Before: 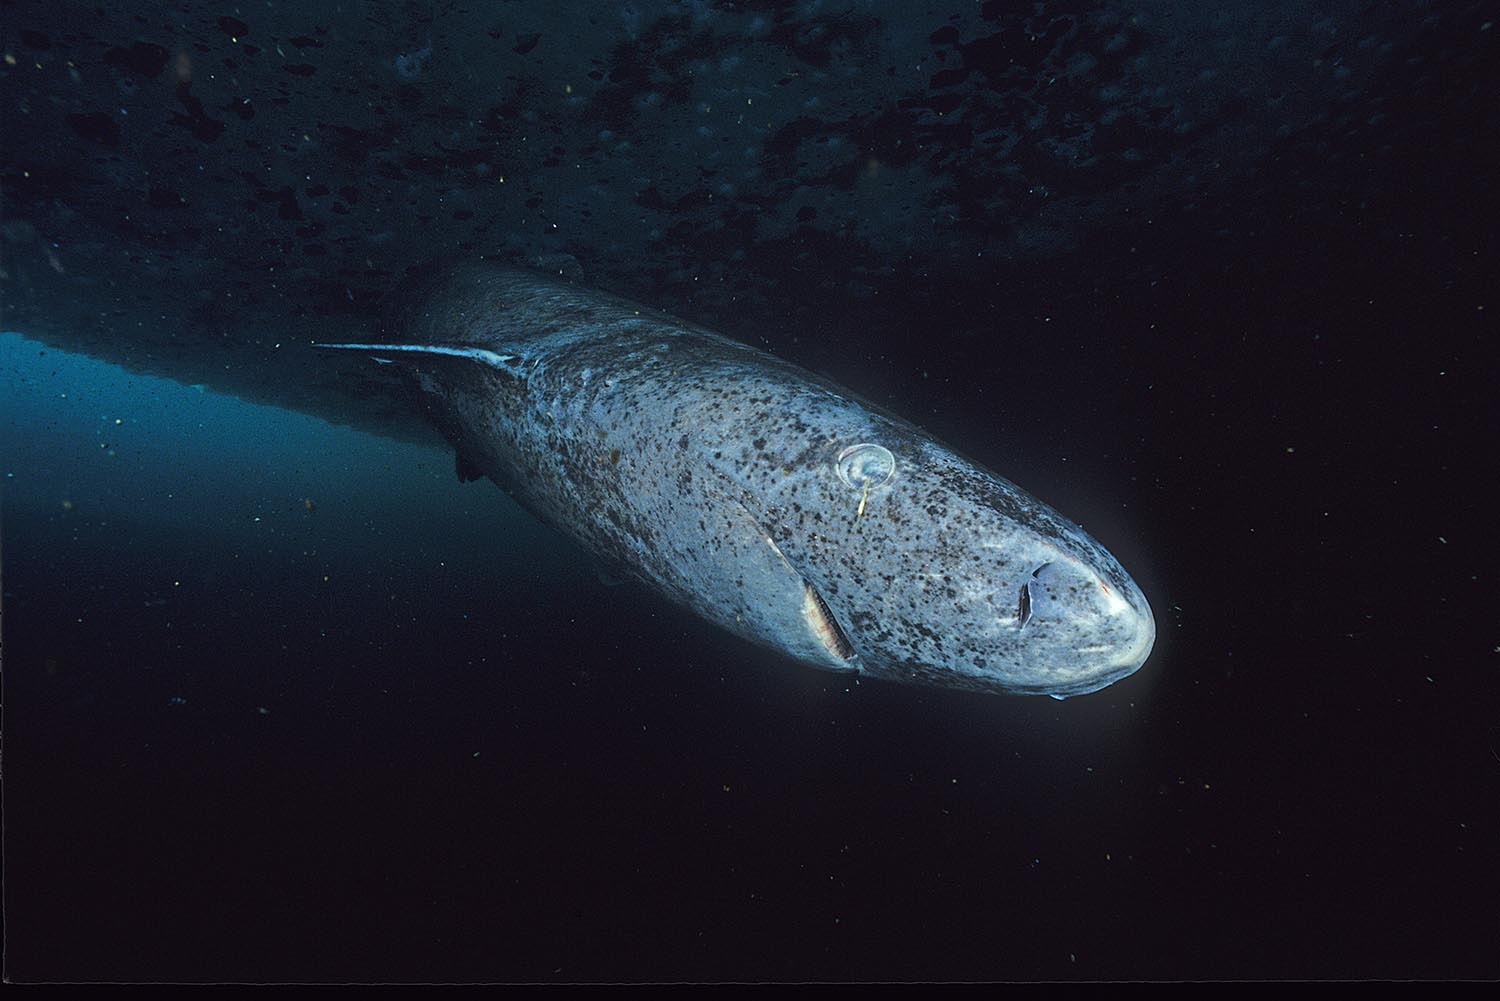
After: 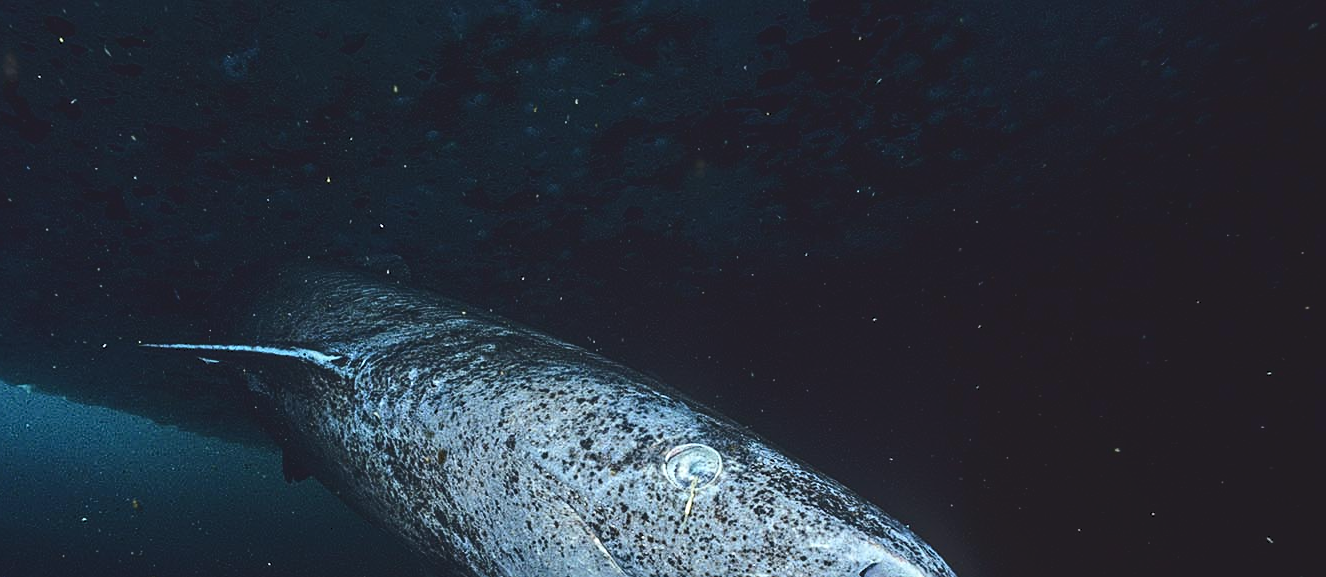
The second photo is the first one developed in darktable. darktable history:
exposure: black level correction -0.003, exposure 0.035 EV, compensate exposure bias true, compensate highlight preservation false
tone curve: curves: ch0 [(0, 0) (0.003, 0.108) (0.011, 0.108) (0.025, 0.108) (0.044, 0.113) (0.069, 0.113) (0.1, 0.121) (0.136, 0.136) (0.177, 0.16) (0.224, 0.192) (0.277, 0.246) (0.335, 0.324) (0.399, 0.419) (0.468, 0.518) (0.543, 0.622) (0.623, 0.721) (0.709, 0.815) (0.801, 0.893) (0.898, 0.949) (1, 1)], color space Lab, independent channels, preserve colors none
local contrast: on, module defaults
crop and rotate: left 11.593%, bottom 42.336%
tone equalizer: on, module defaults
sharpen: on, module defaults
